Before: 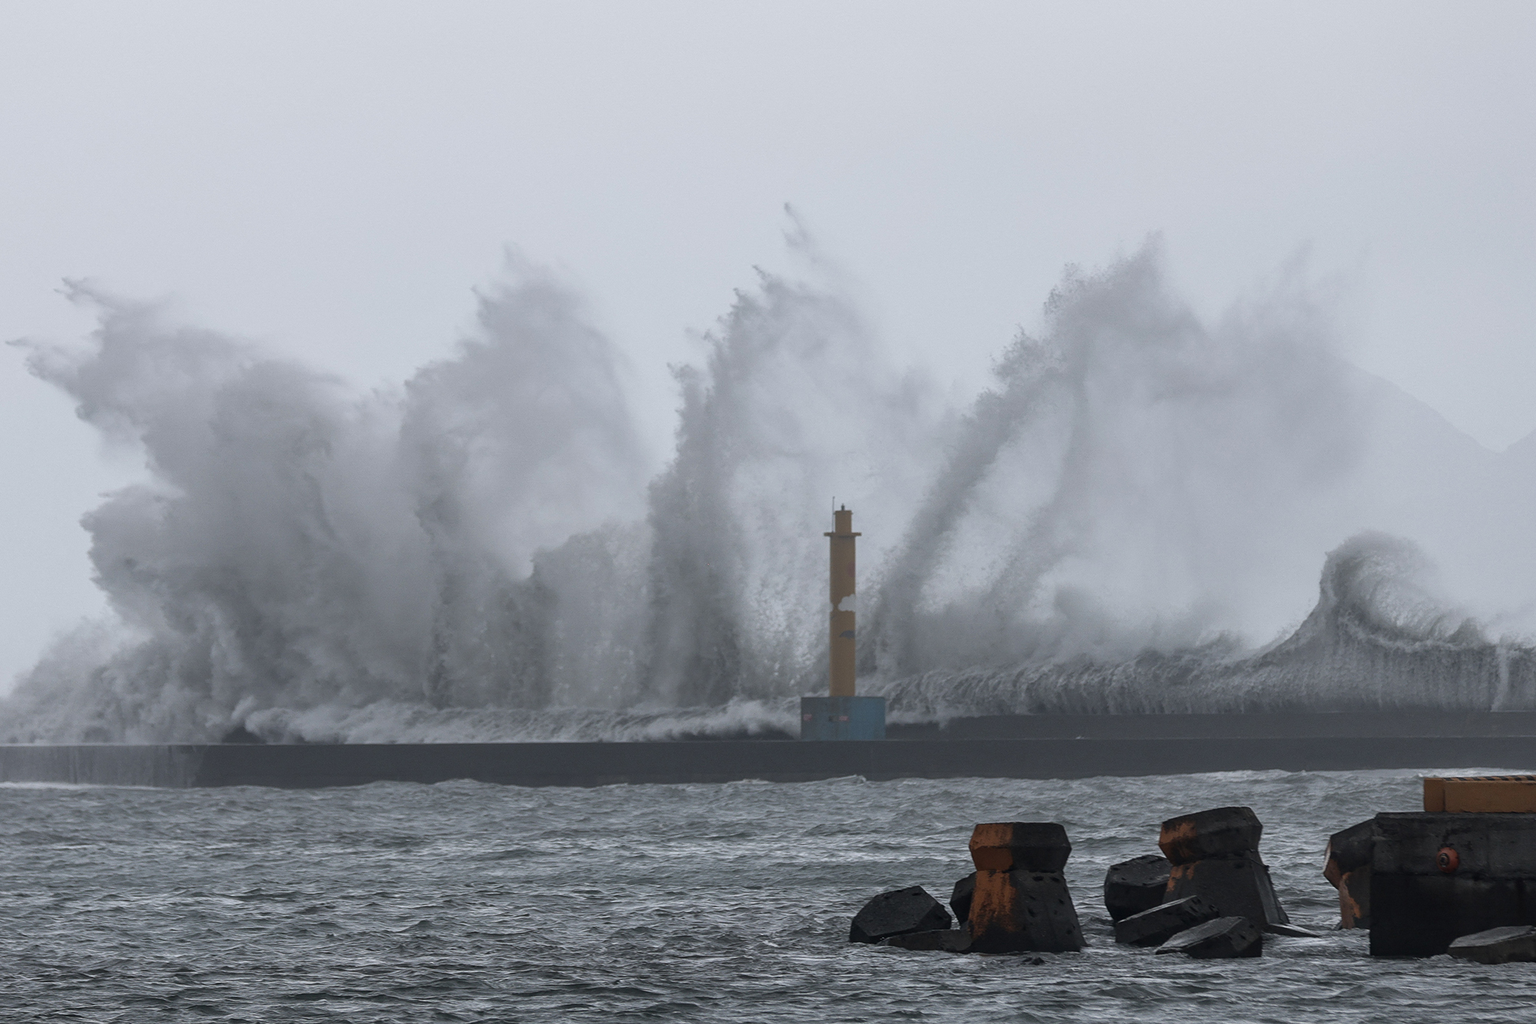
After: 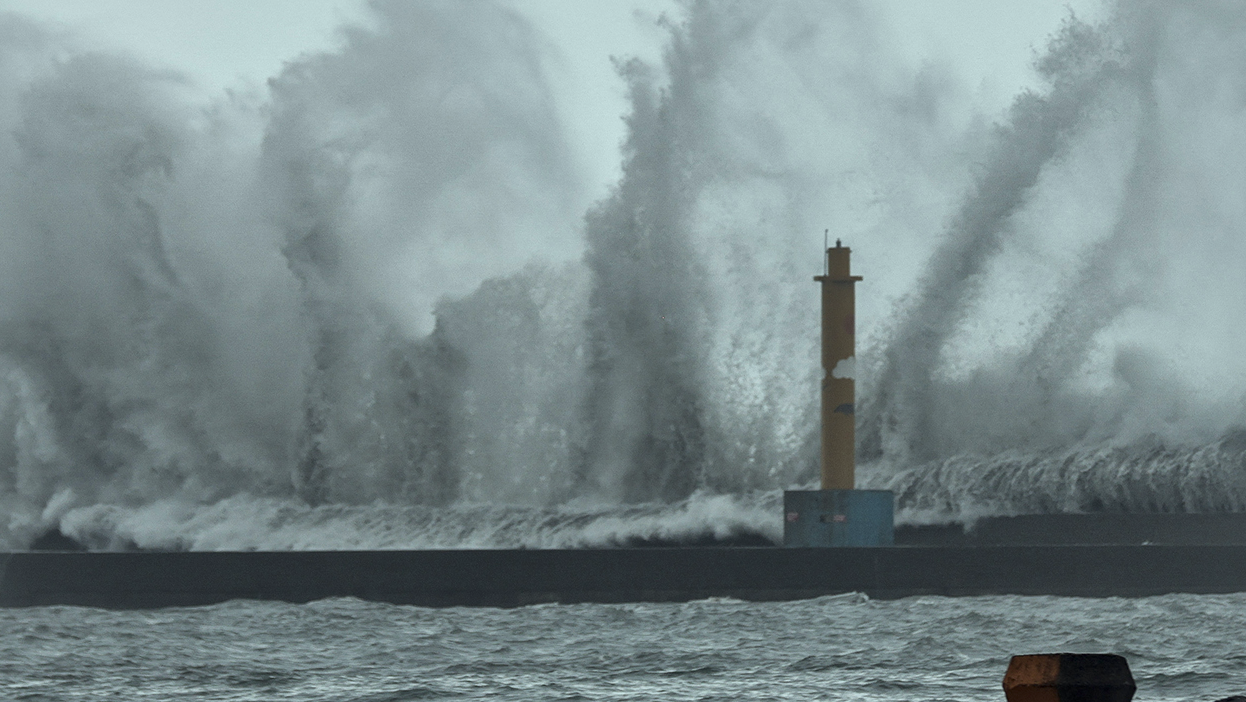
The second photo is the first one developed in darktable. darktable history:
crop: left 12.963%, top 31.333%, right 24.71%, bottom 15.975%
local contrast: mode bilateral grid, contrast 25, coarseness 48, detail 152%, midtone range 0.2
color correction: highlights a* -8.45, highlights b* 3.62
